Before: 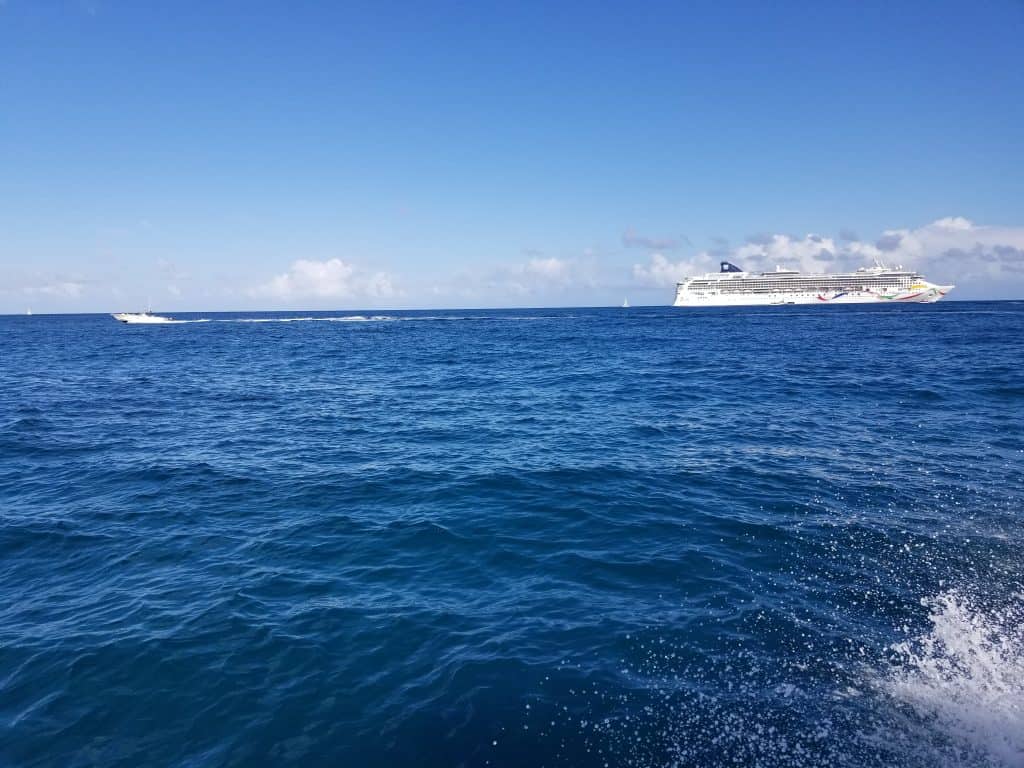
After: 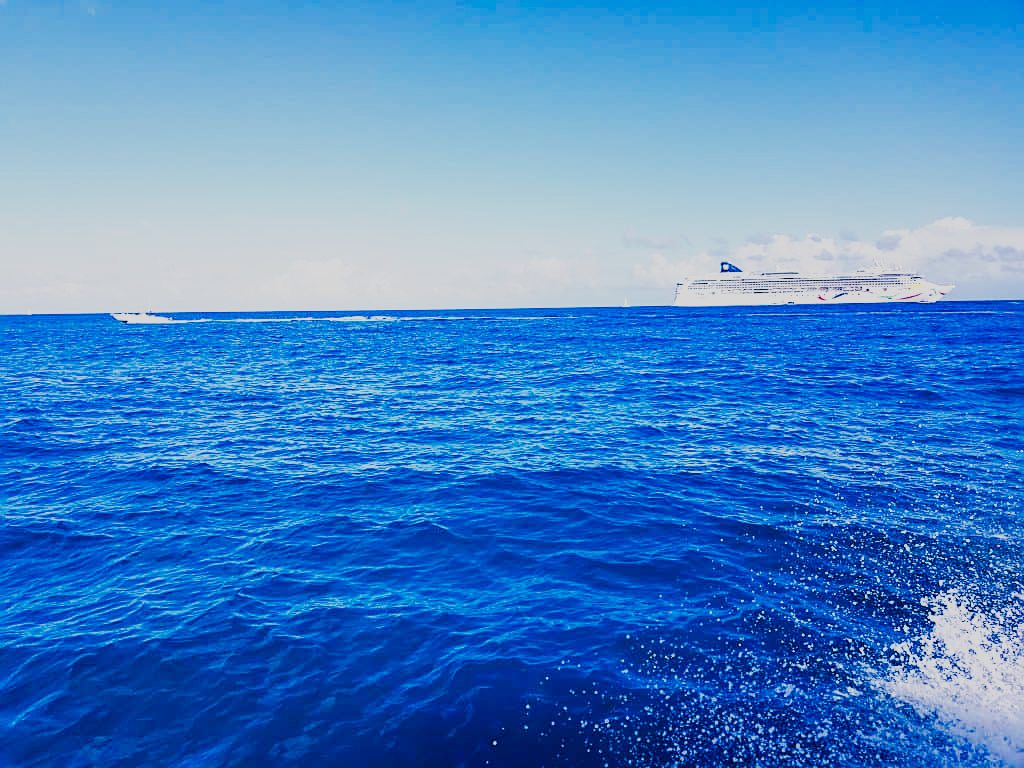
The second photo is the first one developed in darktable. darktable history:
base curve: curves: ch0 [(0, 0) (0.007, 0.004) (0.027, 0.03) (0.046, 0.07) (0.207, 0.54) (0.442, 0.872) (0.673, 0.972) (1, 1)], preserve colors none
local contrast: highlights 100%, shadows 100%, detail 120%, midtone range 0.2
color calibration: illuminant custom, x 0.368, y 0.373, temperature 4330.32 K
color balance: mode lift, gamma, gain (sRGB)
filmic rgb: black relative exposure -7.65 EV, white relative exposure 4.56 EV, hardness 3.61
lens correction: correction method embedded metadata, crop 1, focal 40, aperture 4, distance 15.16, camera "ILCE-7M3", lens "FE 40mm F2.5 G"
sharpen: on, module defaults
color balance rgb: shadows lift › hue 87.51°, highlights gain › chroma 3.21%, highlights gain › hue 55.1°, global offset › chroma 0.15%, global offset › hue 253.66°, linear chroma grading › global chroma 0.5%
color zones: curves: ch0 [(0, 0.613) (0.01, 0.613) (0.245, 0.448) (0.498, 0.529) (0.642, 0.665) (0.879, 0.777) (0.99, 0.613)]; ch1 [(0, 0) (0.143, 0) (0.286, 0) (0.429, 0) (0.571, 0) (0.714, 0) (0.857, 0)], mix -138.01%
